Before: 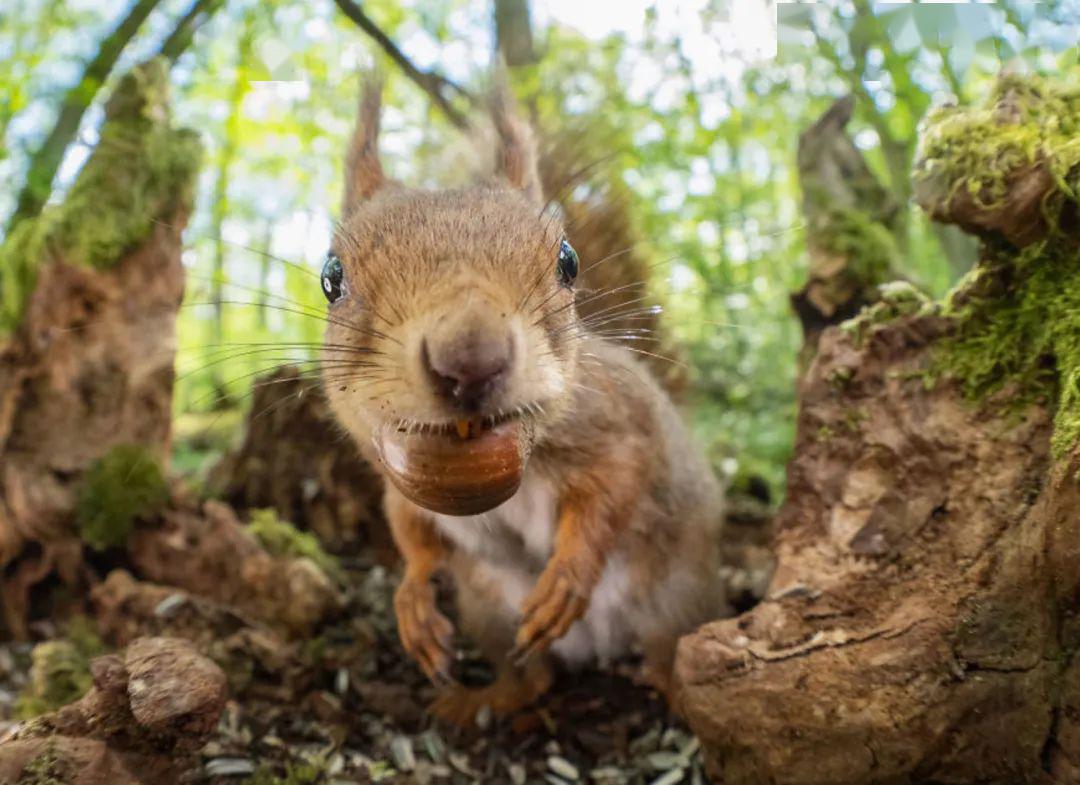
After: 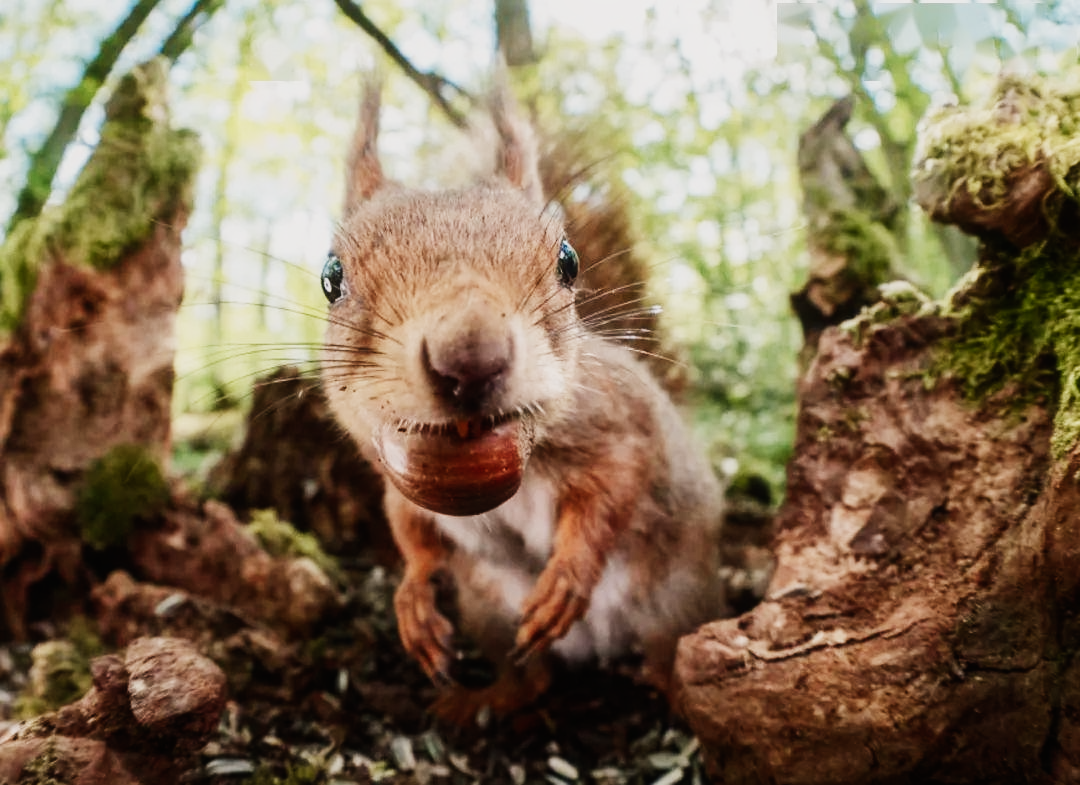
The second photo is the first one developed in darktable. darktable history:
contrast equalizer: y [[0.5, 0.5, 0.478, 0.5, 0.5, 0.5], [0.5 ×6], [0.5 ×6], [0 ×6], [0 ×6]]
color equalizer: saturation › orange 0.972, saturation › cyan 1.04, saturation › blue 1.04, brightness › orange 1.03, brightness › green 0.972, brightness › cyan 0.961, brightness › blue 0.972
diffuse or sharpen "bloom 10%": radius span 32, 1st order speed 50%, 2nd order speed 50%, 3rd order speed 50%, 4th order speed 50% | blend: blend mode normal, opacity 10%; mask: uniform (no mask)
diffuse or sharpen "_builtin_sharpen demosaicing | AA filter": edge sensitivity 1, 1st order anisotropy 100%, 2nd order anisotropy 100%, 3rd order anisotropy 100%, 4th order anisotropy 100%, 1st order speed -25%, 2nd order speed -25%, 3rd order speed -25%, 4th order speed -25%
diffuse or sharpen "_builtin_local contrast | fast": radius span 512, edge sensitivity 0.01, edge threshold 0.05, 3rd order anisotropy 500%, 3rd order speed -50%, central radius 512
diffuse or sharpen "_builtin_lens deblur | medium": iterations 16, radius span 10, edge sensitivity 3, edge threshold 1, 1st order anisotropy 100%, 3rd order anisotropy 100%, 1st order speed -25%, 2nd order speed 12.5%, 3rd order speed -50%, 4th order speed 25%
sigmoid: contrast 1.7, skew -0.2, preserve hue 0%, red attenuation 0.1, red rotation 0.035, green attenuation 0.1, green rotation -0.017, blue attenuation 0.15, blue rotation -0.052, base primaries Rec2020
rgb primaries "creative|pastel": red hue -0.035, red purity 0.85, green hue 0.087, green purity 0.85, blue hue -0.122, blue purity 1.2
color balance rgb "creative|pastel": shadows lift › chroma 1%, shadows lift › hue 217.2°, power › hue 310.8°, highlights gain › chroma 1%, highlights gain › hue 54°, global offset › luminance 0.5%, global offset › hue 171.6°, perceptual saturation grading › global saturation 14.09%, perceptual saturation grading › highlights -25%, perceptual saturation grading › shadows 30%, perceptual brilliance grading › highlights 13.42%, perceptual brilliance grading › mid-tones 8.05%, perceptual brilliance grading › shadows -17.45%, global vibrance 25%
